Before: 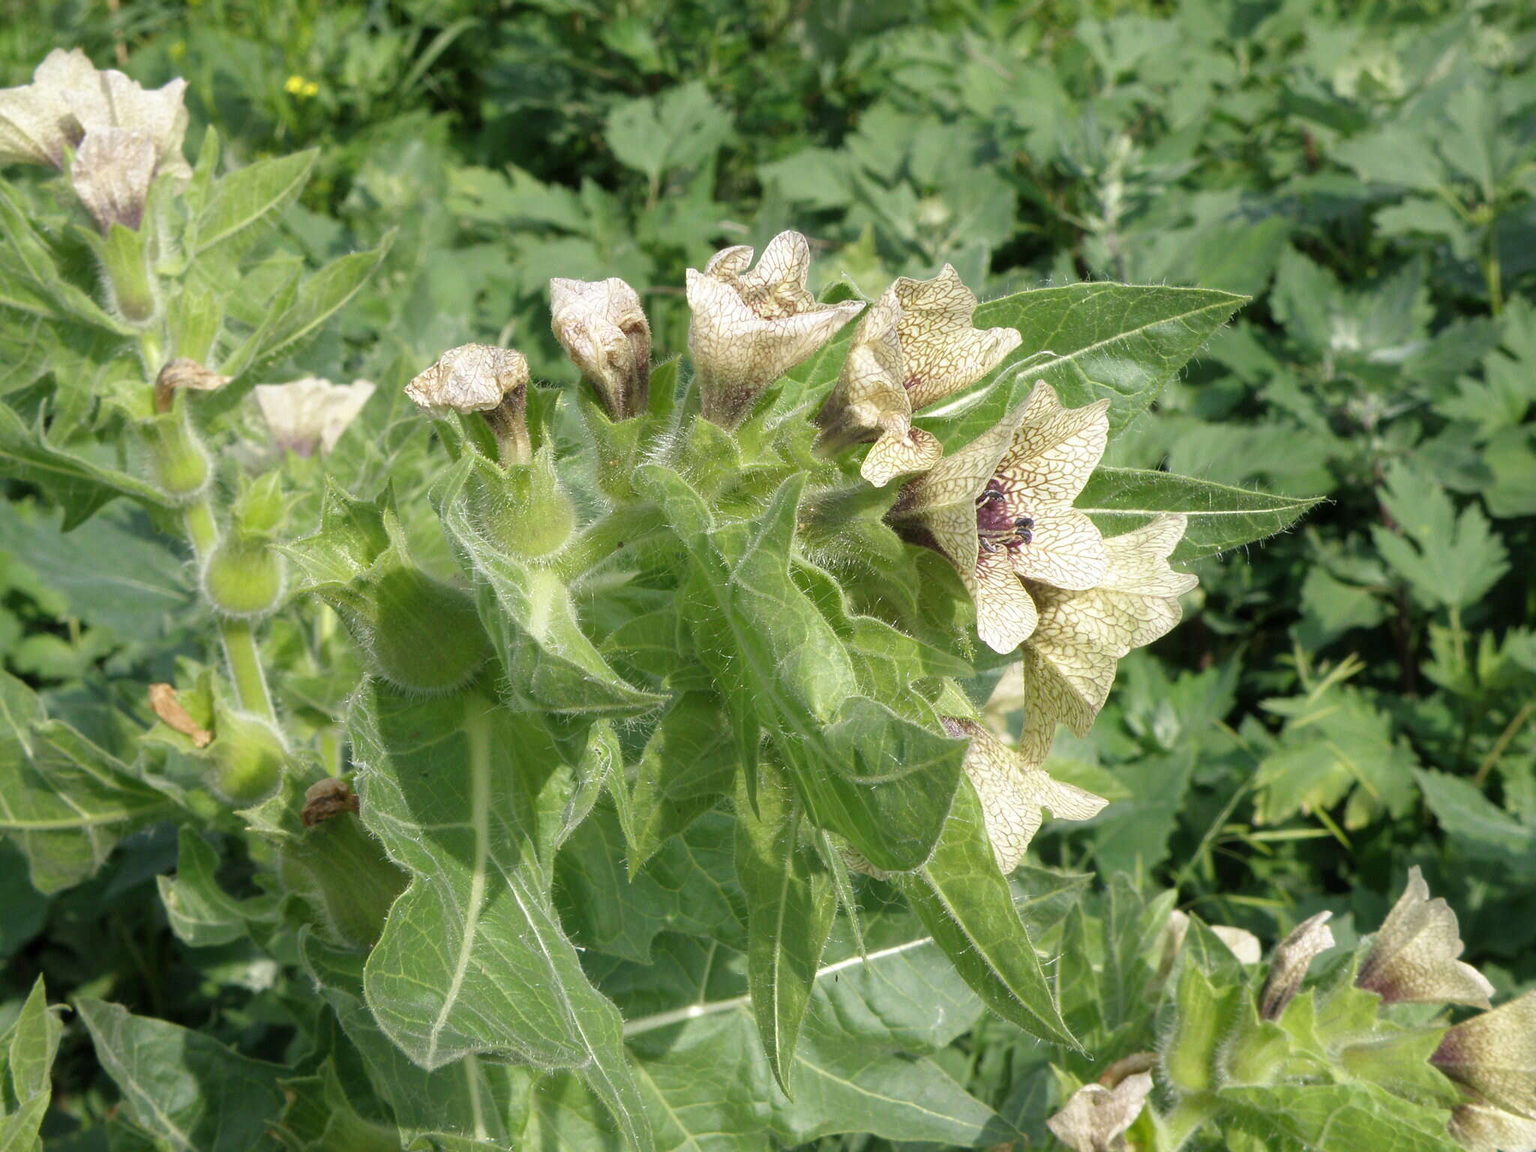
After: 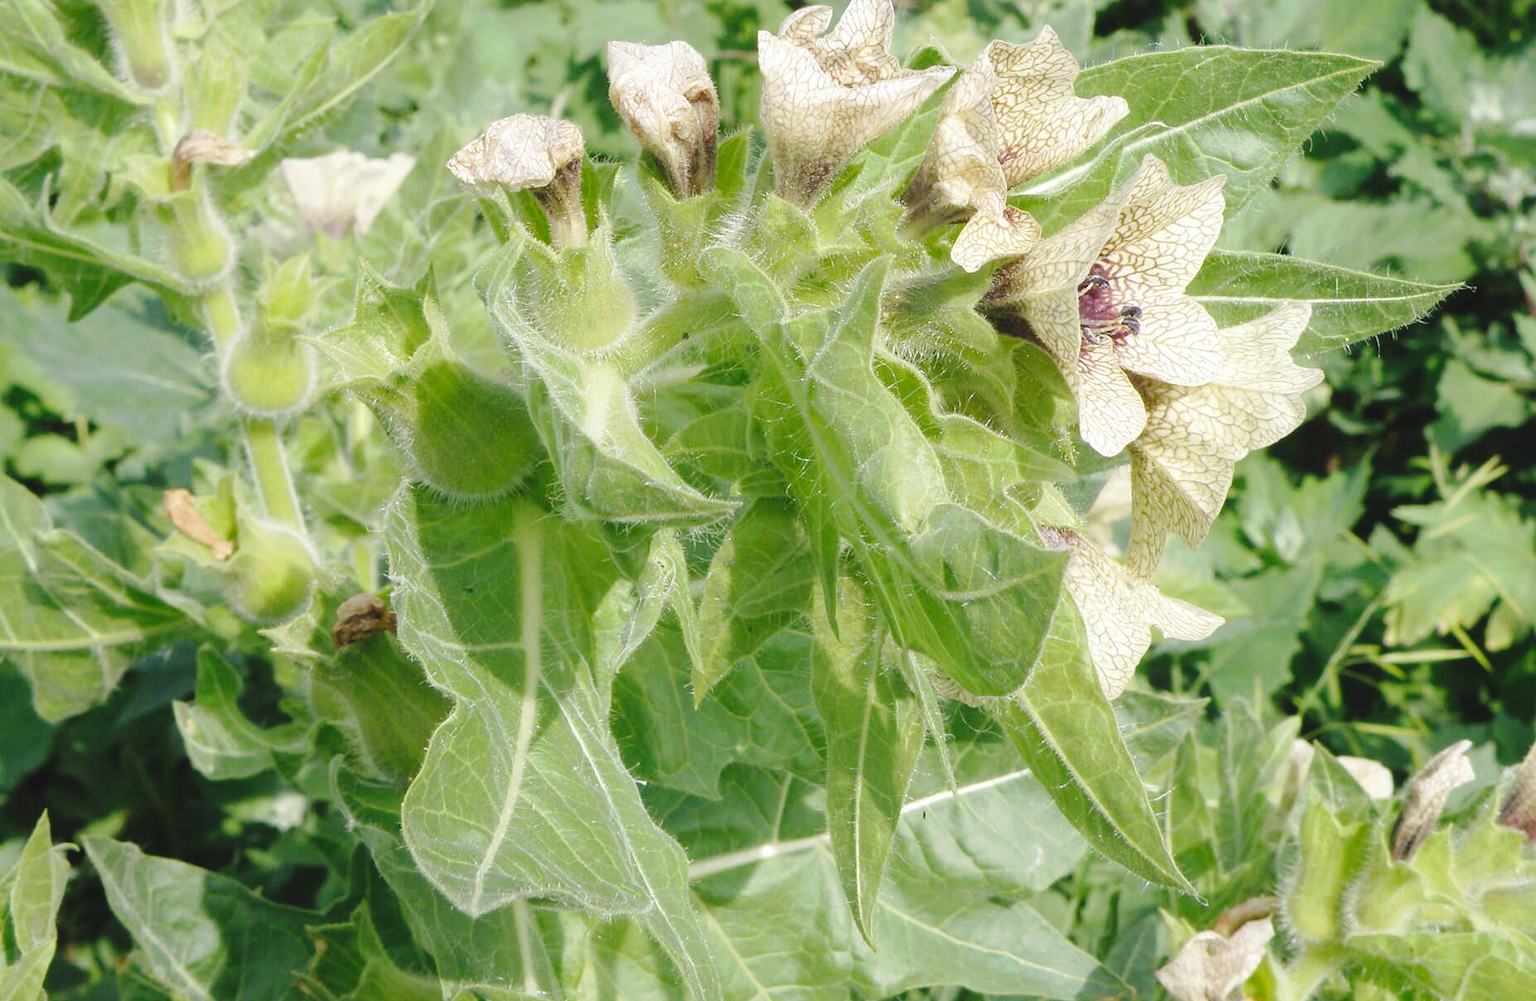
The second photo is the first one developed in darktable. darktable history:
crop: top 20.916%, right 9.437%, bottom 0.316%
exposure: black level correction -0.015, compensate highlight preservation false
tone curve: curves: ch0 [(0, 0) (0.003, 0.001) (0.011, 0.006) (0.025, 0.012) (0.044, 0.018) (0.069, 0.025) (0.1, 0.045) (0.136, 0.074) (0.177, 0.124) (0.224, 0.196) (0.277, 0.289) (0.335, 0.396) (0.399, 0.495) (0.468, 0.585) (0.543, 0.663) (0.623, 0.728) (0.709, 0.808) (0.801, 0.87) (0.898, 0.932) (1, 1)], preserve colors none
